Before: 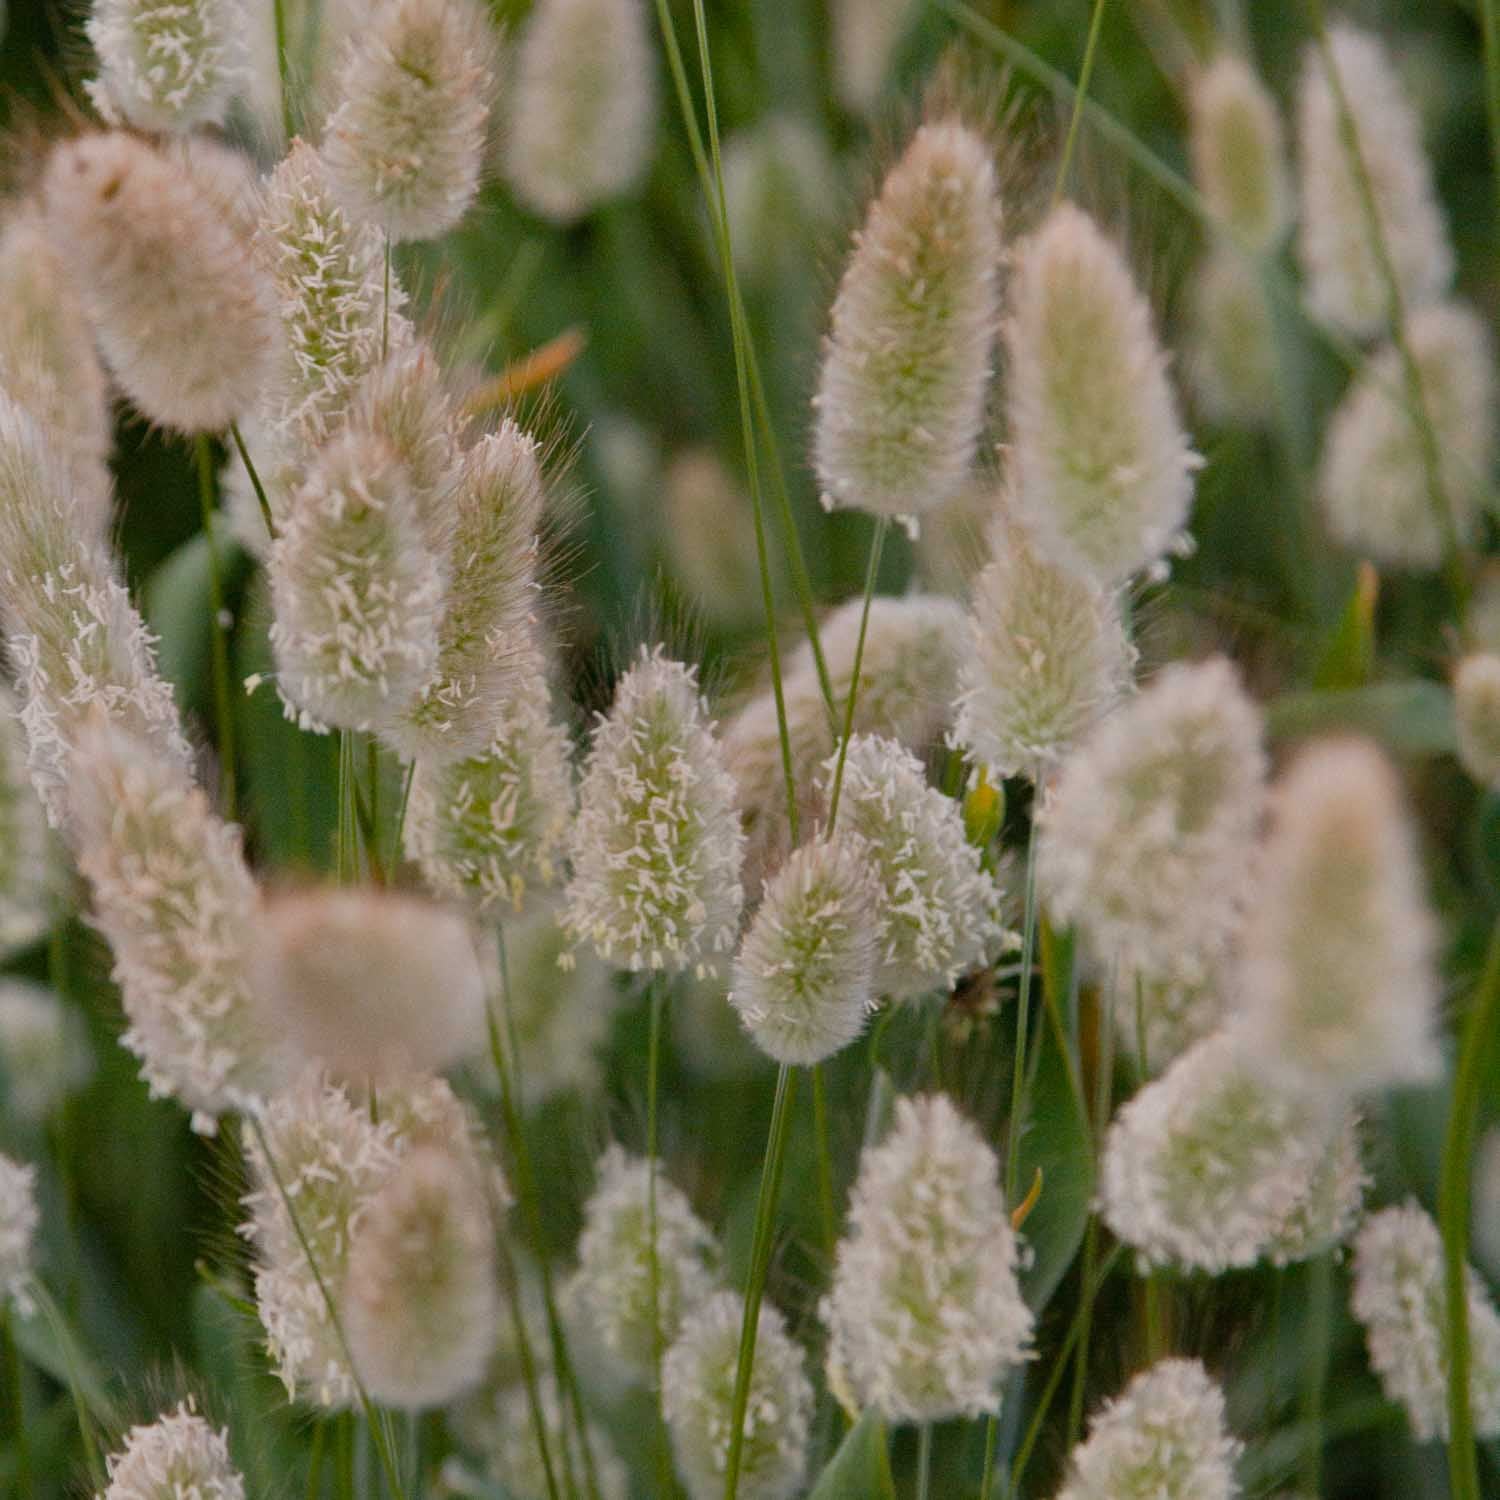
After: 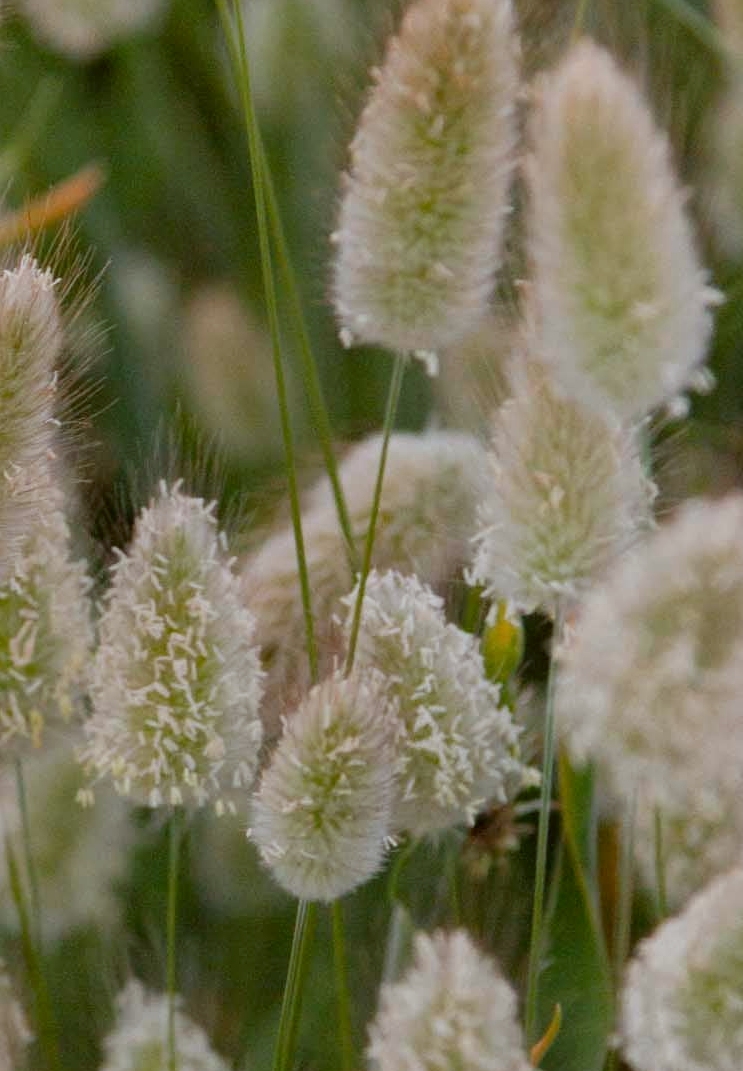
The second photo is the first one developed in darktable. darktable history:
crop: left 32.075%, top 10.976%, right 18.355%, bottom 17.596%
color correction: highlights a* -4.98, highlights b* -3.76, shadows a* 3.83, shadows b* 4.08
